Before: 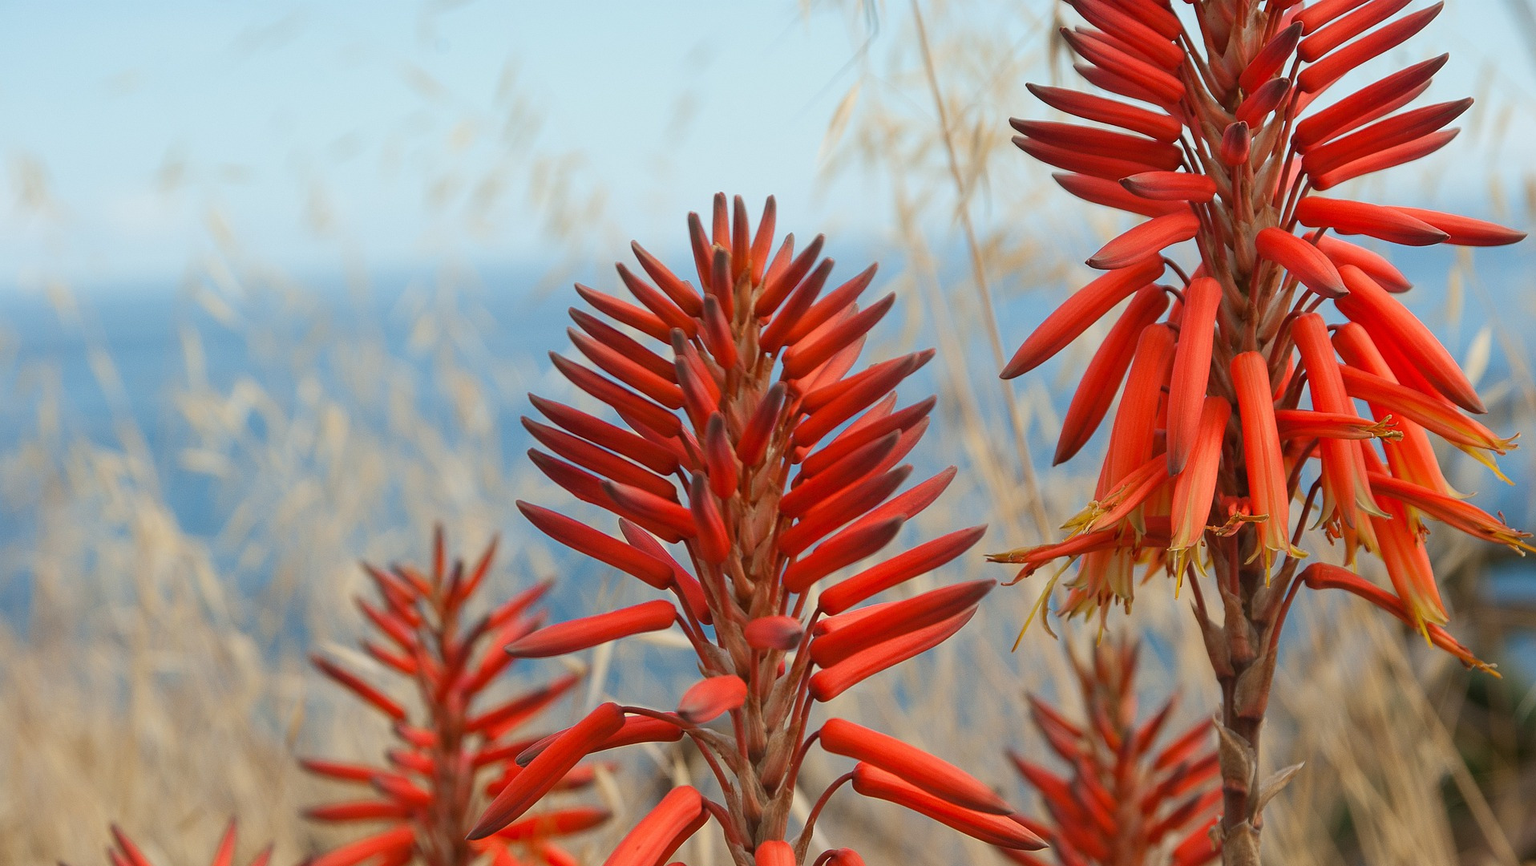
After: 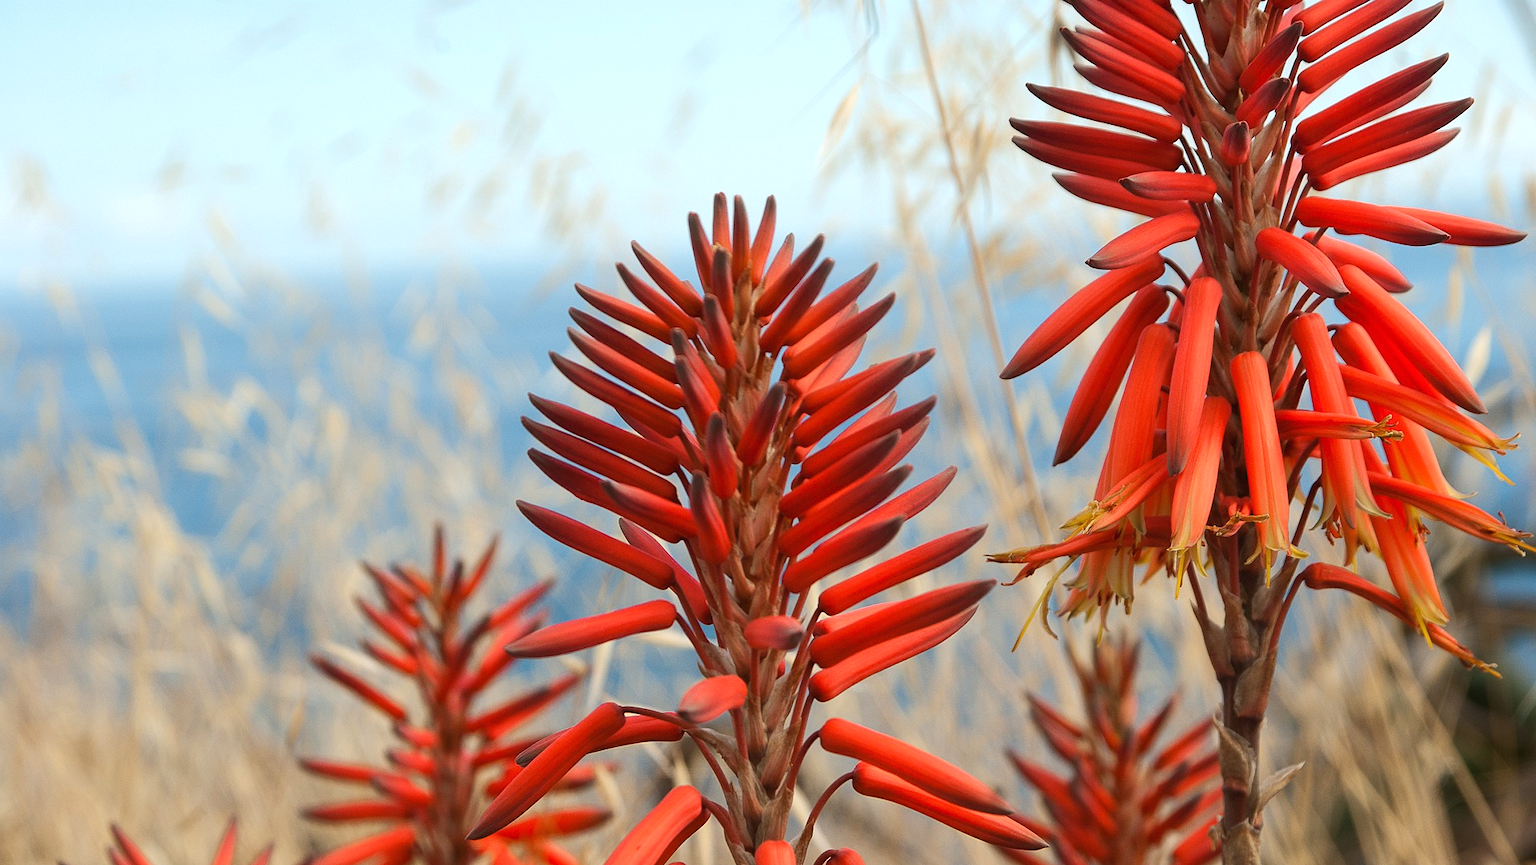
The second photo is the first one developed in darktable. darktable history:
tone equalizer: -8 EV -0.383 EV, -7 EV -0.415 EV, -6 EV -0.305 EV, -5 EV -0.231 EV, -3 EV 0.252 EV, -2 EV 0.35 EV, -1 EV 0.401 EV, +0 EV 0.435 EV, edges refinement/feathering 500, mask exposure compensation -1.57 EV, preserve details no
